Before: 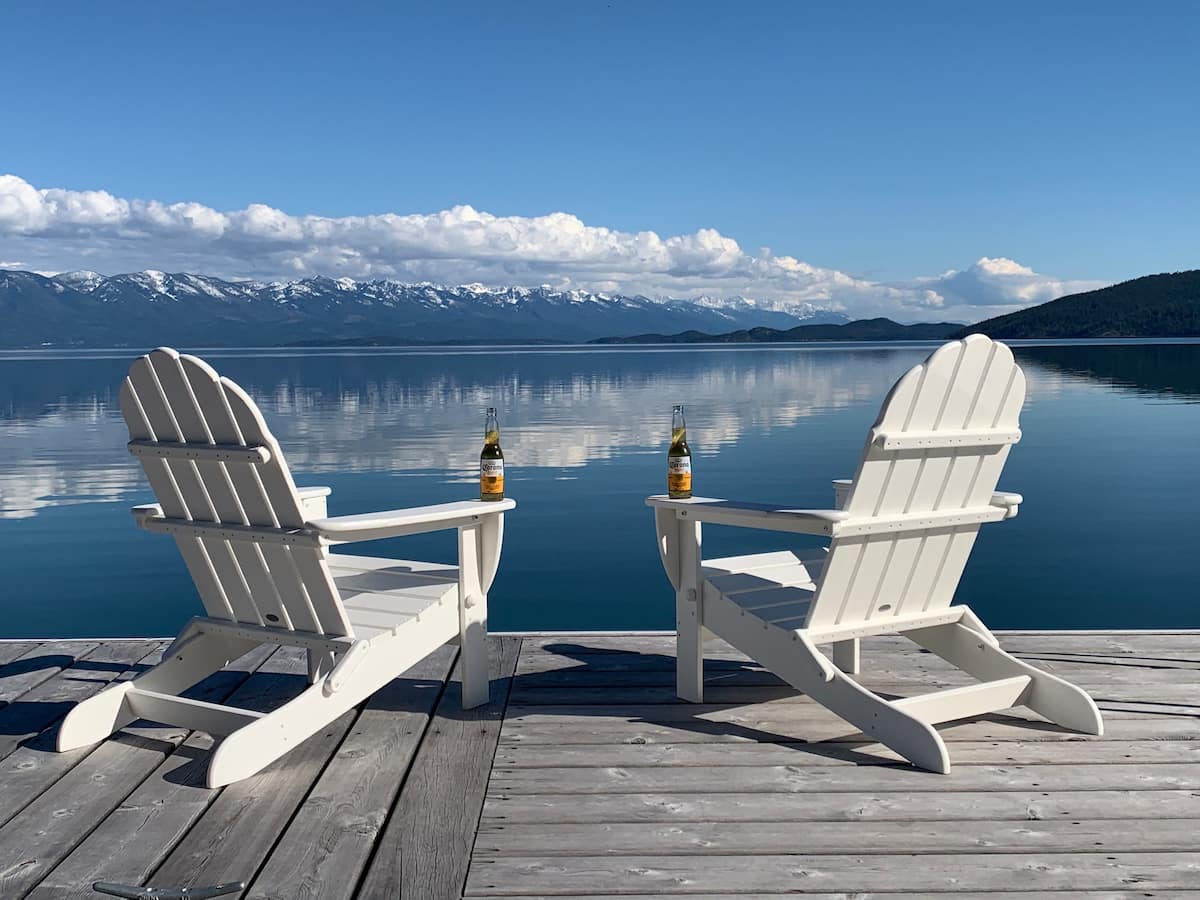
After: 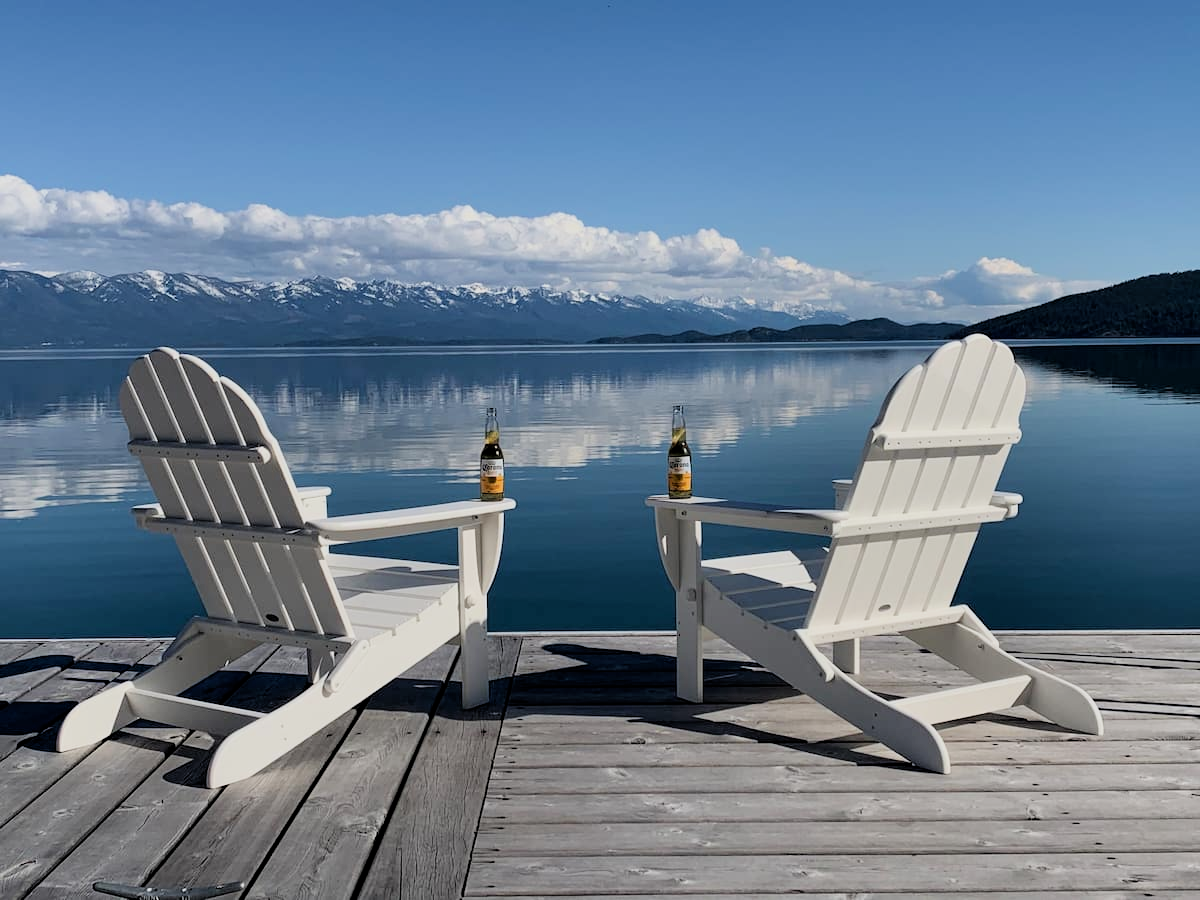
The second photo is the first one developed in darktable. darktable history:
filmic rgb: black relative exposure -7.77 EV, white relative exposure 4.37 EV, target black luminance 0%, hardness 3.75, latitude 50.78%, contrast 1.077, highlights saturation mix 8.93%, shadows ↔ highlights balance -0.277%, iterations of high-quality reconstruction 10, contrast in shadows safe
